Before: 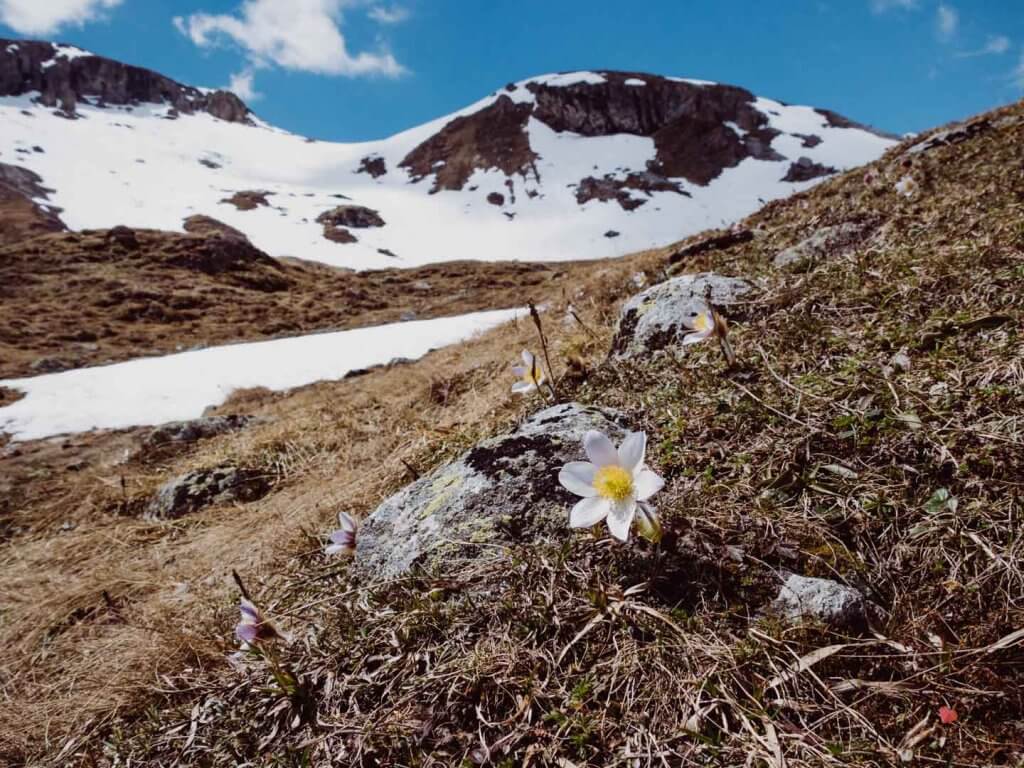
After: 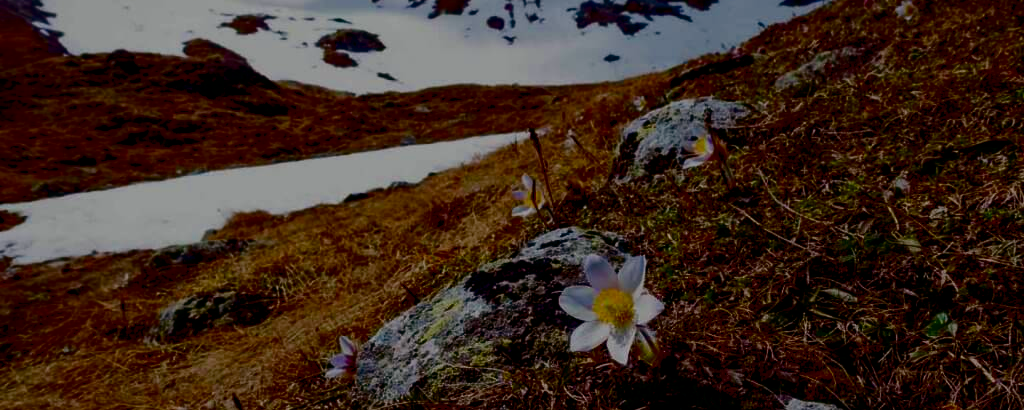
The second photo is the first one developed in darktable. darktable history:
exposure: black level correction 0.001, compensate exposure bias true, compensate highlight preservation false
filmic rgb: black relative exposure -7.34 EV, white relative exposure 5.06 EV, hardness 3.19
crop and rotate: top 23.028%, bottom 23.509%
color balance rgb: global offset › luminance -0.321%, global offset › chroma 0.116%, global offset › hue 167.05°, perceptual saturation grading › global saturation 0.732%, perceptual brilliance grading › global brilliance 11.707%
contrast brightness saturation: brightness -0.987, saturation 0.982
